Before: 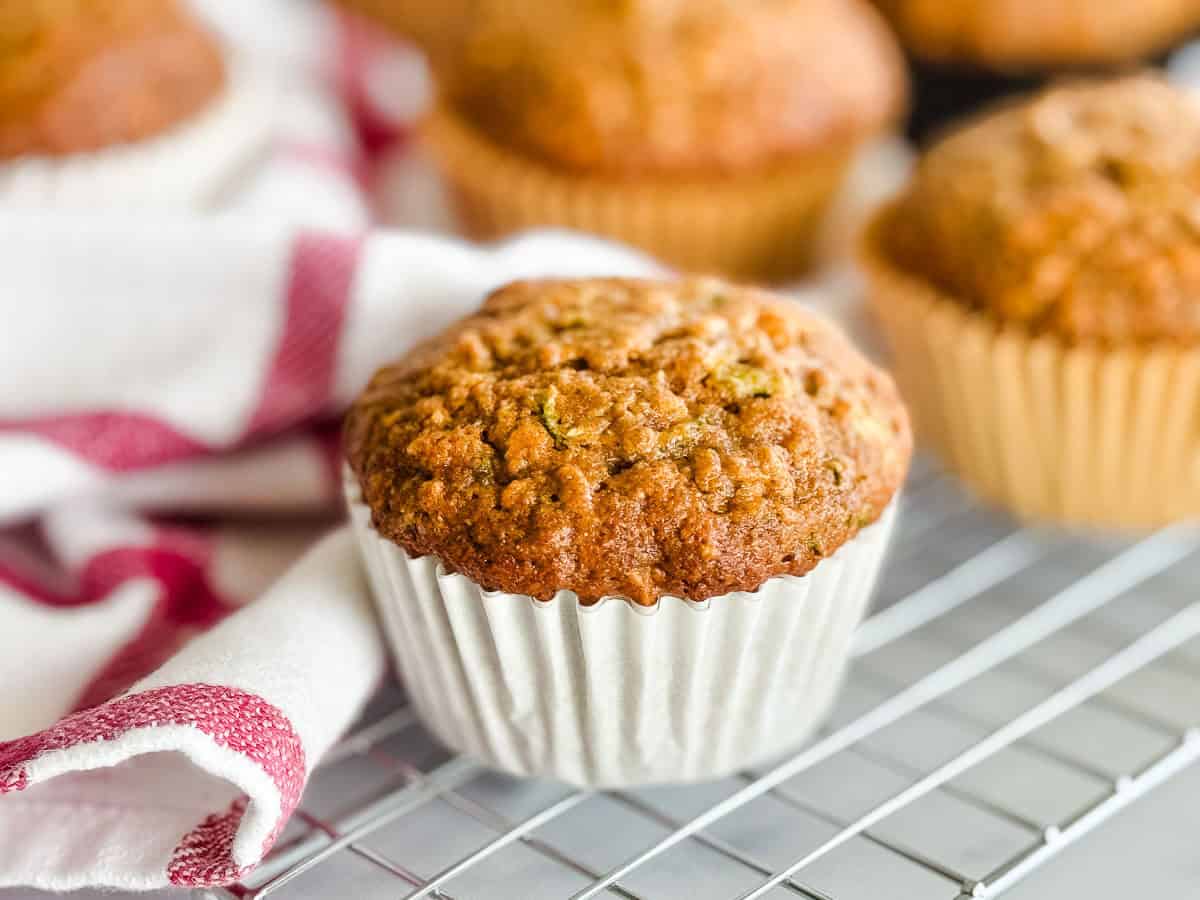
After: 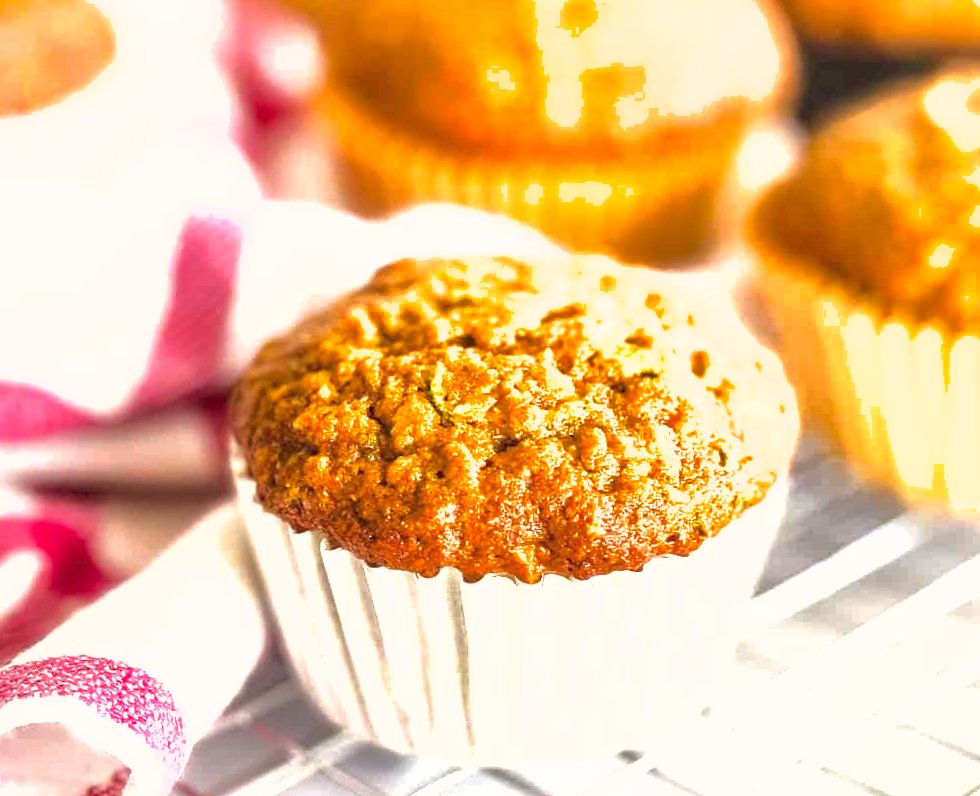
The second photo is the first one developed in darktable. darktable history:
shadows and highlights: on, module defaults
crop: left 9.929%, top 3.475%, right 9.188%, bottom 9.529%
exposure: black level correction 0, exposure 1.2 EV, compensate exposure bias true, compensate highlight preservation false
color correction: highlights a* 5.81, highlights b* 4.84
rotate and perspective: rotation 0.8°, automatic cropping off
